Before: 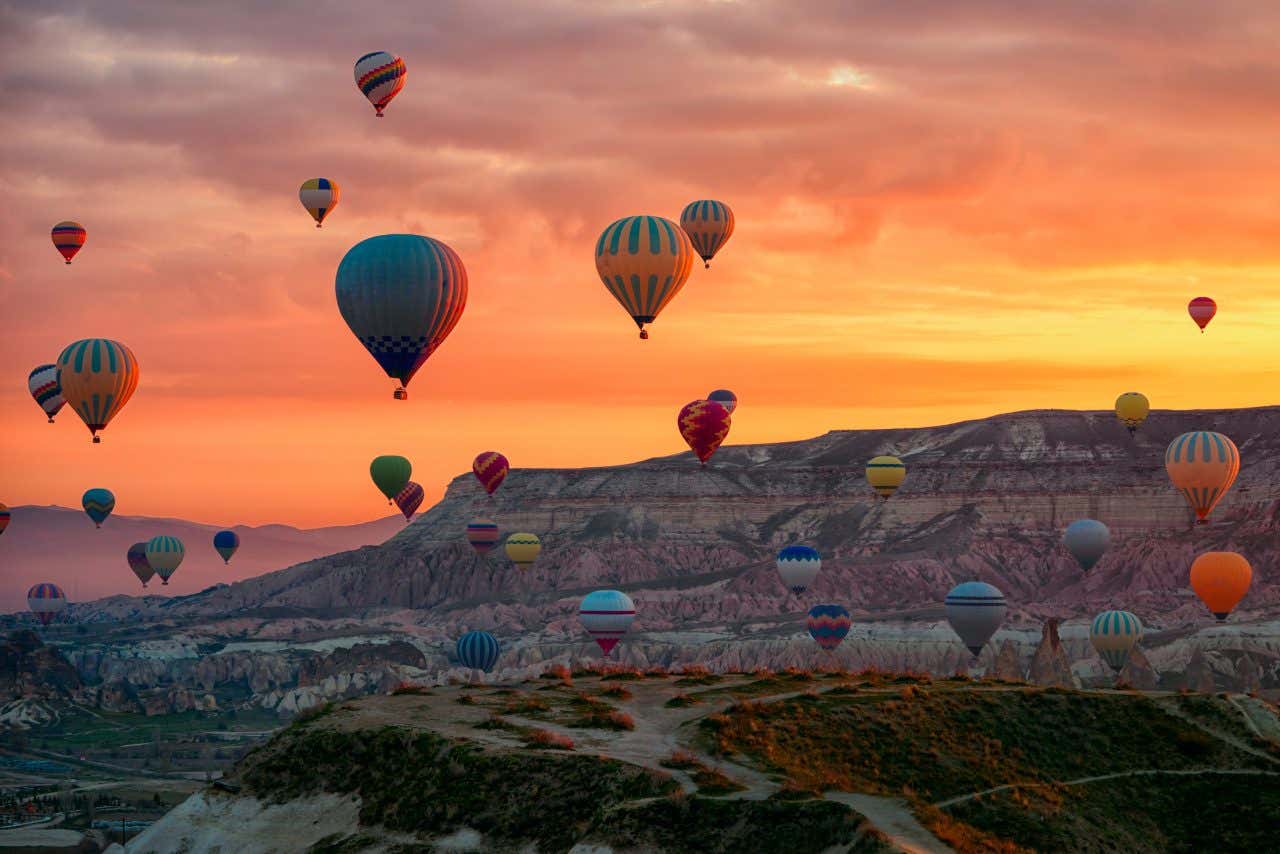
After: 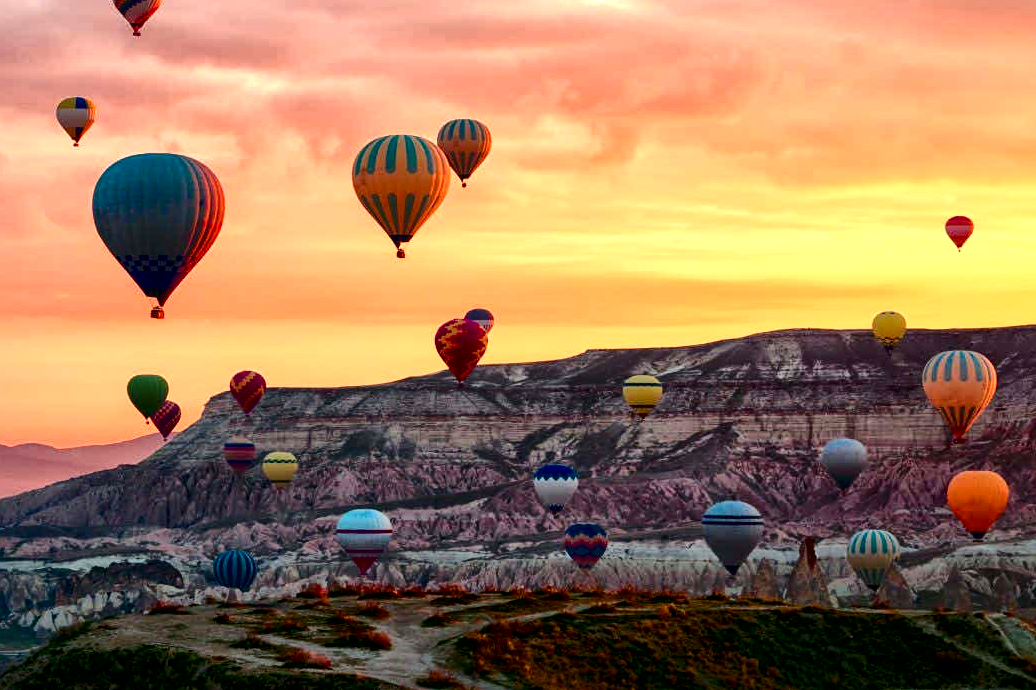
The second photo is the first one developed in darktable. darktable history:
crop: left 18.987%, top 9.587%, right 0%, bottom 9.617%
exposure: black level correction 0.001, exposure 0.5 EV, compensate highlight preservation false
contrast brightness saturation: contrast 0.272
color balance rgb: power › hue 74.89°, perceptual saturation grading › global saturation 20%, perceptual saturation grading › highlights -25.019%, perceptual saturation grading › shadows 25.013%
color correction: highlights a* -0.108, highlights b* 0.128
local contrast: mode bilateral grid, contrast 20, coarseness 50, detail 178%, midtone range 0.2
